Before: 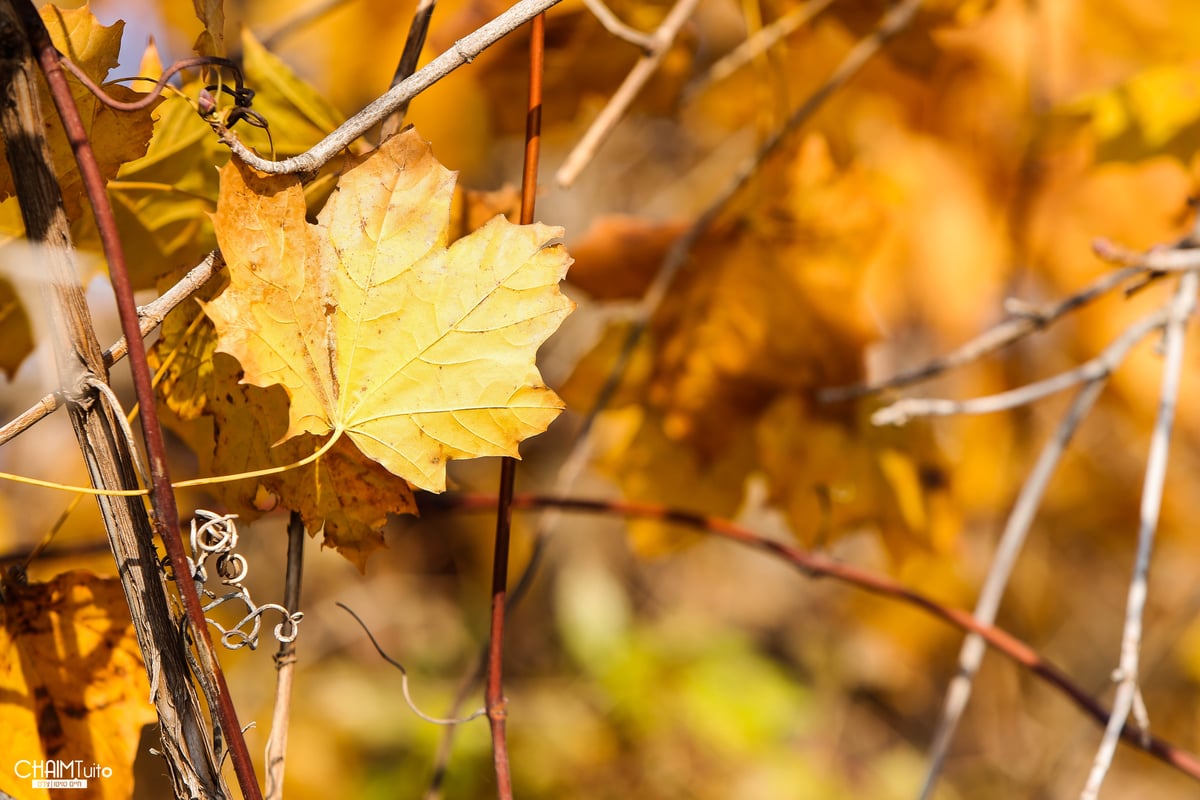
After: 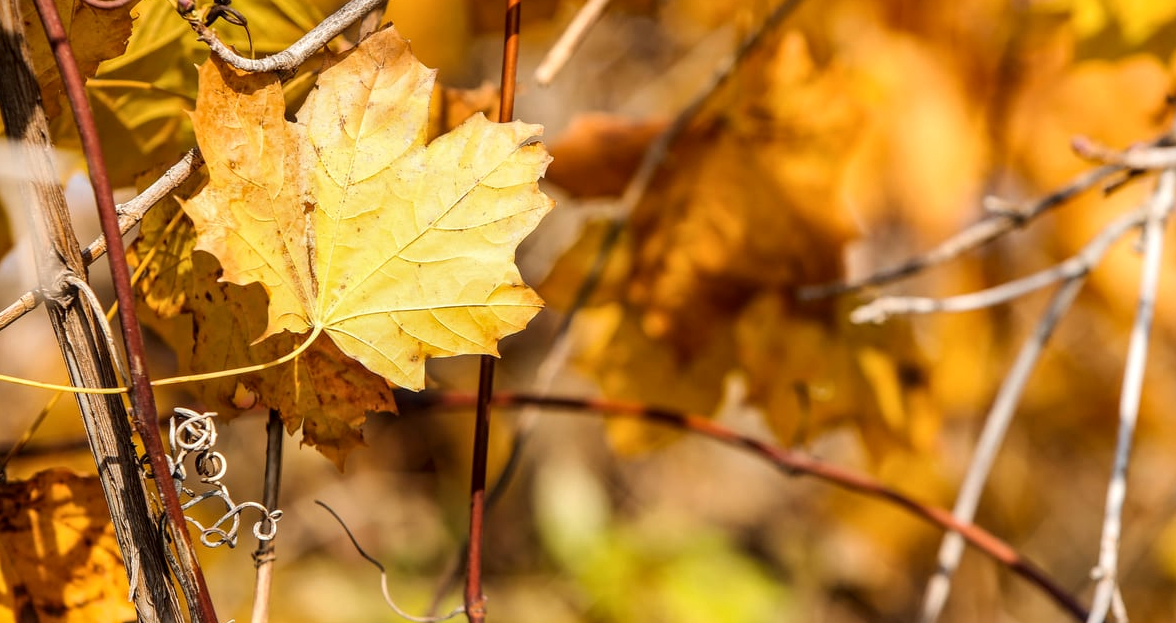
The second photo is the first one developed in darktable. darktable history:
crop and rotate: left 1.798%, top 12.857%, right 0.141%, bottom 9.154%
local contrast: on, module defaults
